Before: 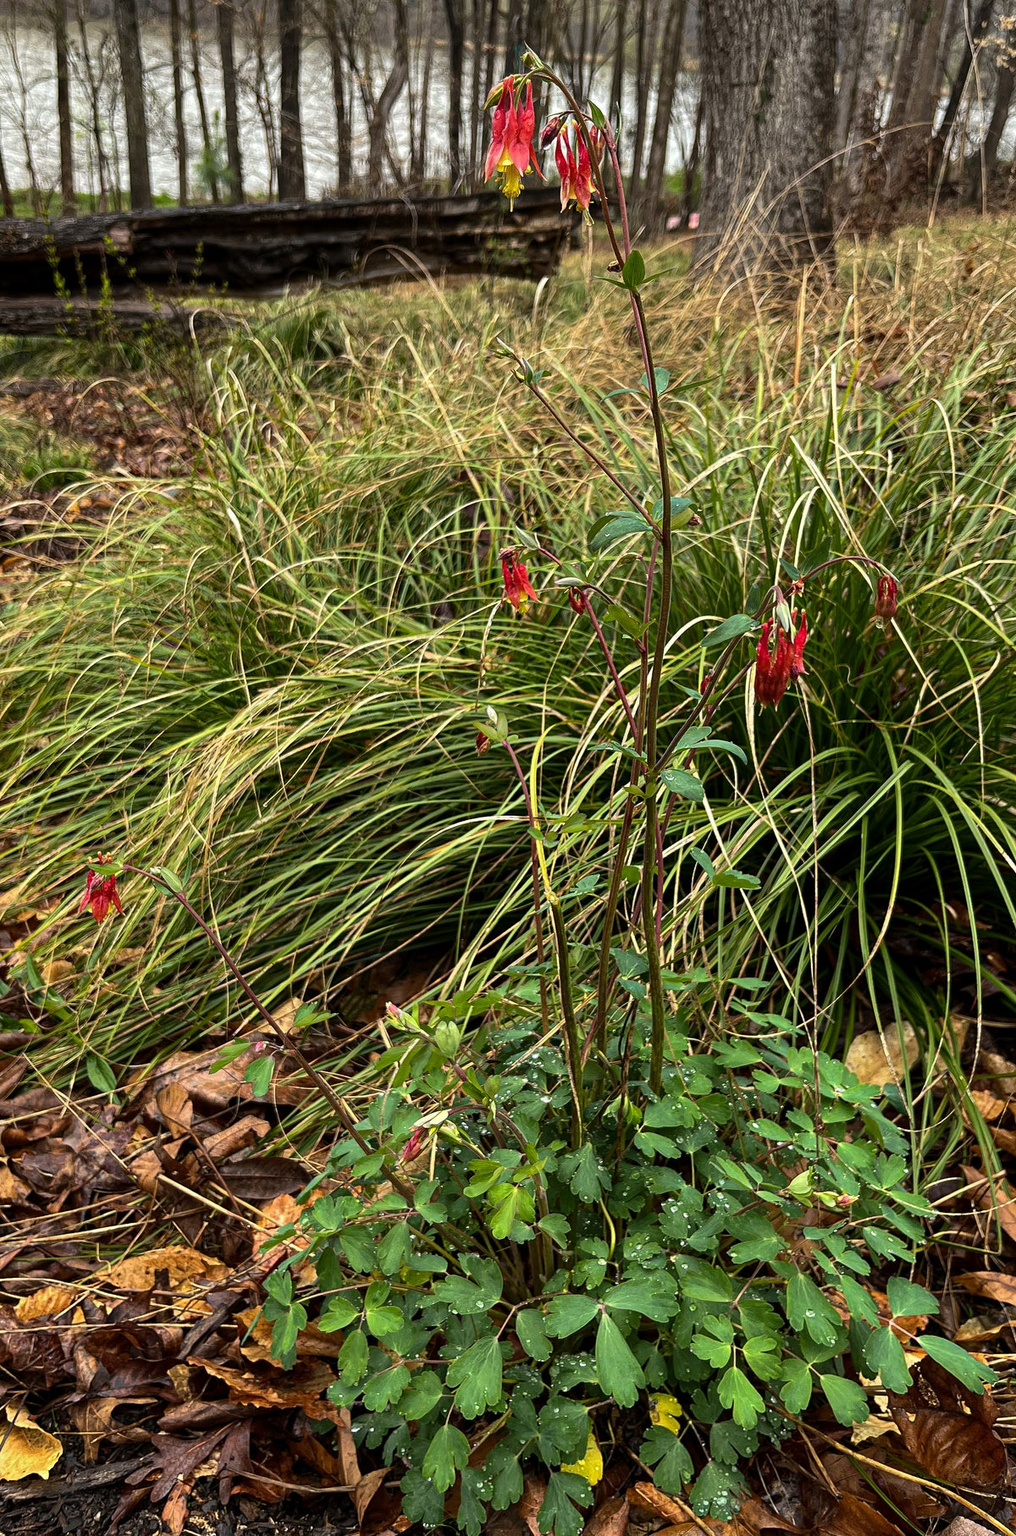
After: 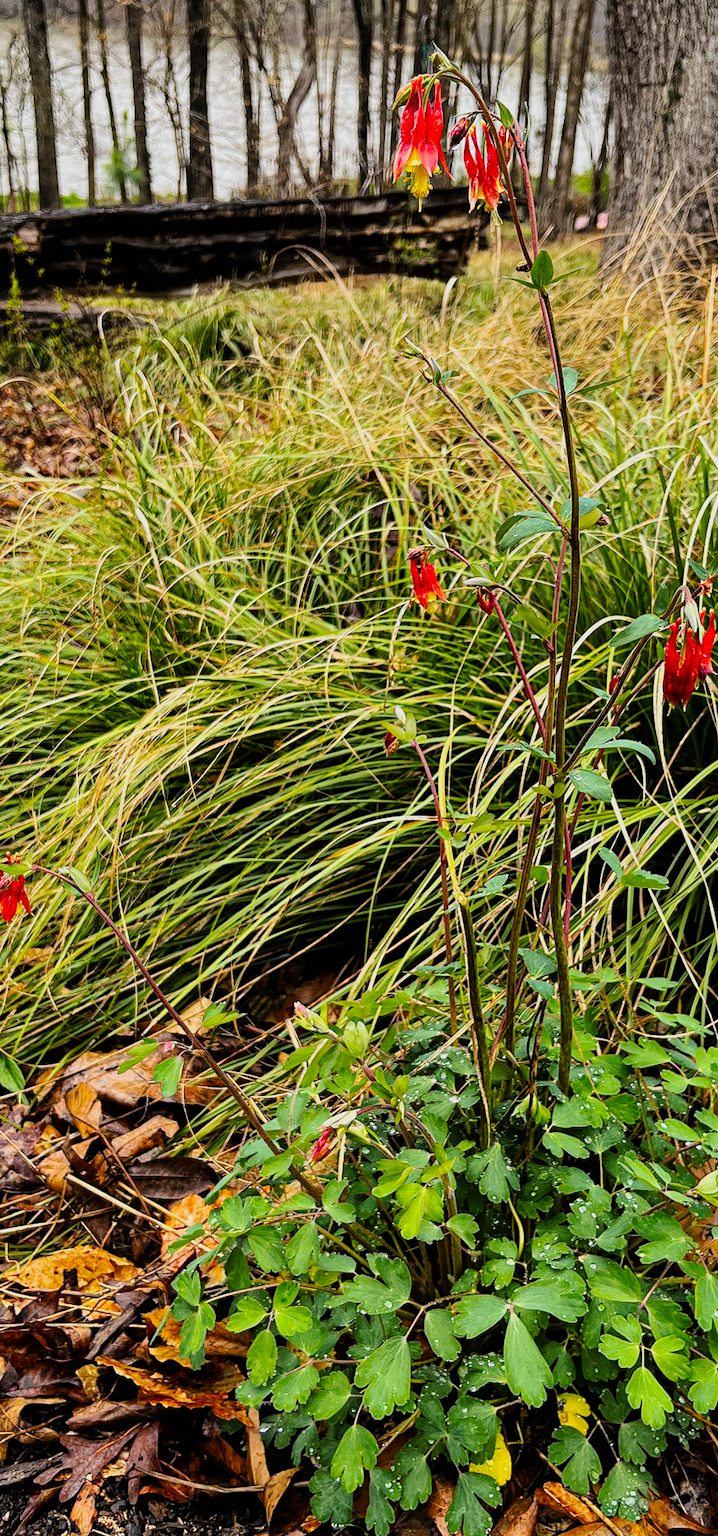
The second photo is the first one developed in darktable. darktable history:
tone equalizer: -7 EV 0.18 EV, -6 EV 0.12 EV, -5 EV 0.08 EV, -4 EV 0.04 EV, -2 EV -0.02 EV, -1 EV -0.04 EV, +0 EV -0.06 EV, luminance estimator HSV value / RGB max
filmic rgb: black relative exposure -7.75 EV, white relative exposure 4.4 EV, threshold 3 EV, hardness 3.76, latitude 38.11%, contrast 0.966, highlights saturation mix 10%, shadows ↔ highlights balance 4.59%, color science v4 (2020), enable highlight reconstruction true
white balance: red 1.004, blue 1.024
crop and rotate: left 9.061%, right 20.142%
tone curve: curves: ch0 [(0, 0) (0.003, 0.003) (0.011, 0.014) (0.025, 0.031) (0.044, 0.055) (0.069, 0.086) (0.1, 0.124) (0.136, 0.168) (0.177, 0.22) (0.224, 0.278) (0.277, 0.344) (0.335, 0.426) (0.399, 0.515) (0.468, 0.597) (0.543, 0.672) (0.623, 0.746) (0.709, 0.815) (0.801, 0.881) (0.898, 0.939) (1, 1)], preserve colors none
